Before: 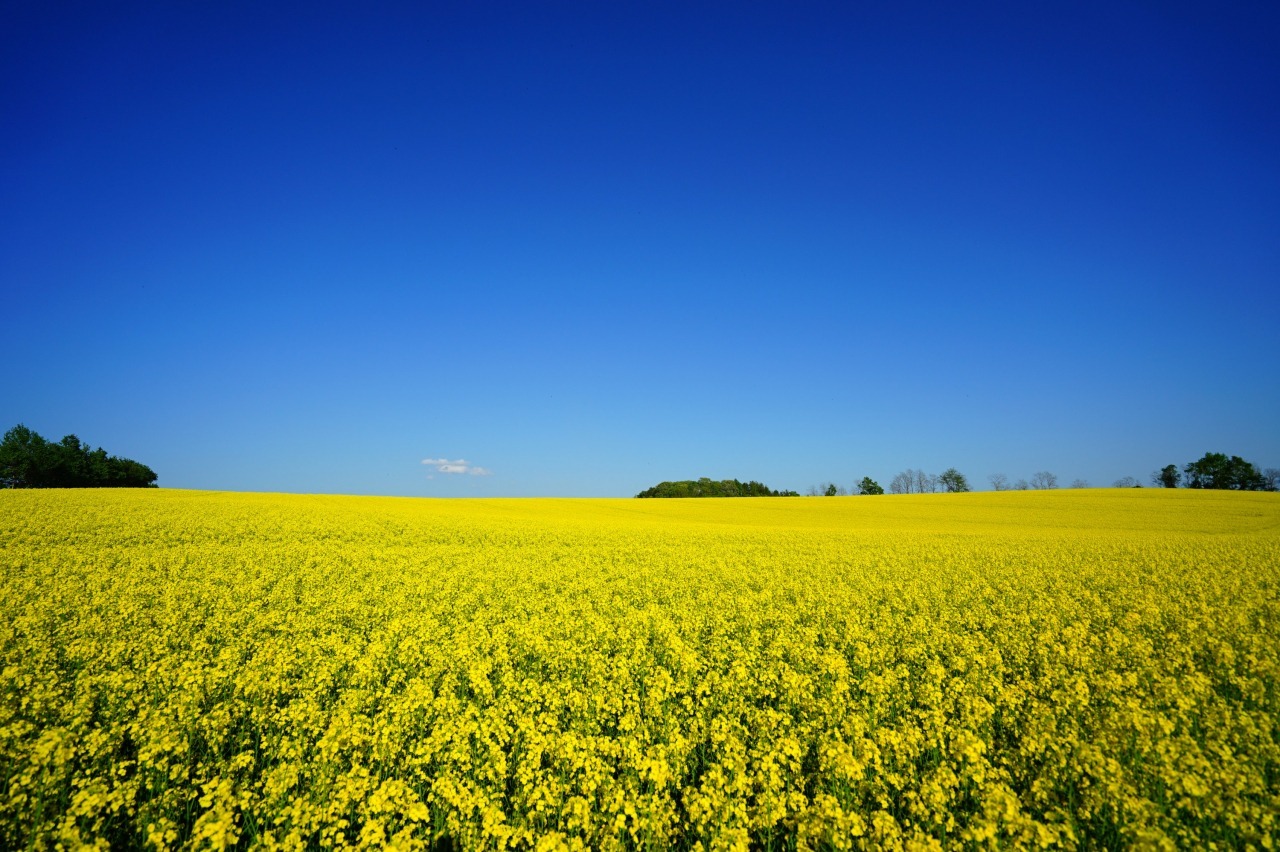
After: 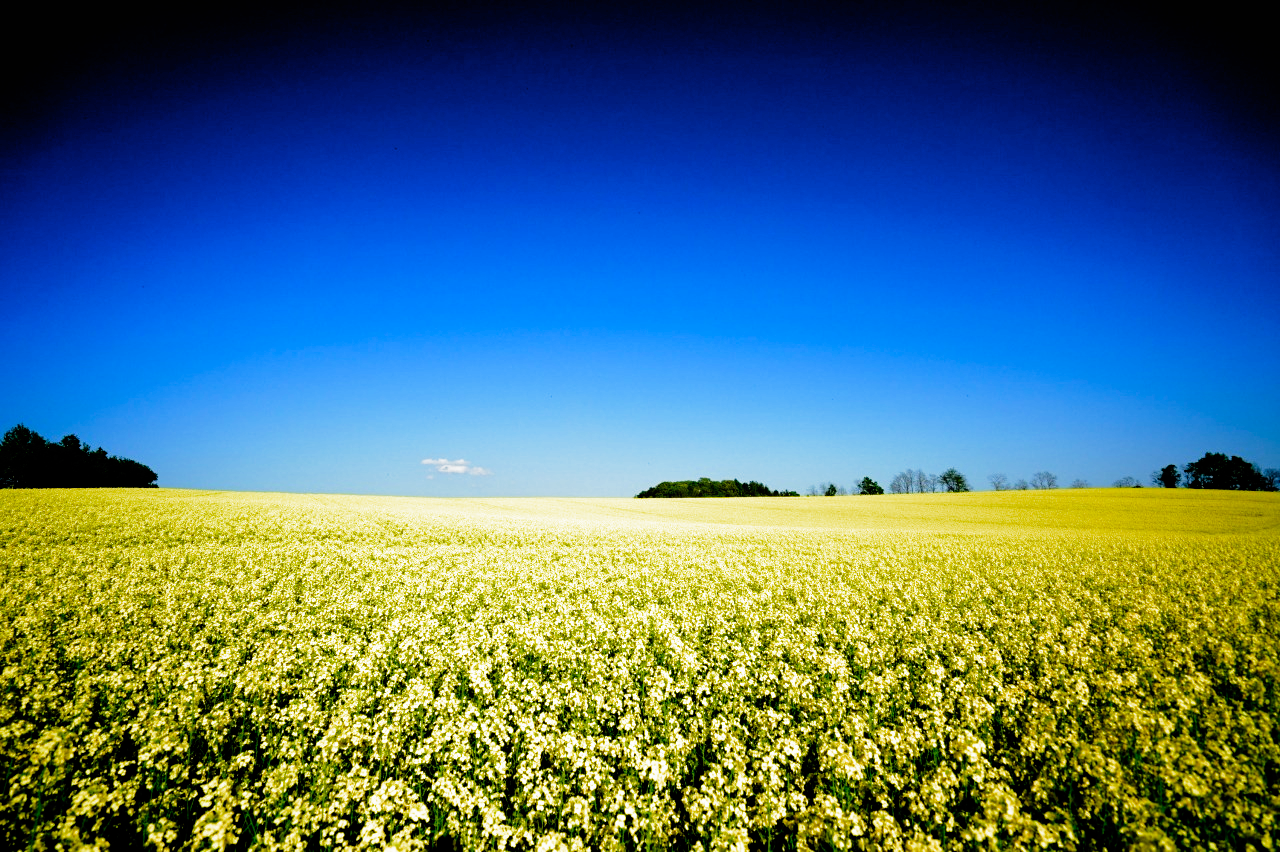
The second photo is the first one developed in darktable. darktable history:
filmic rgb: black relative exposure -3.61 EV, white relative exposure 2.18 EV, hardness 3.63, preserve chrominance no, color science v3 (2019), use custom middle-gray values true, iterations of high-quality reconstruction 0
